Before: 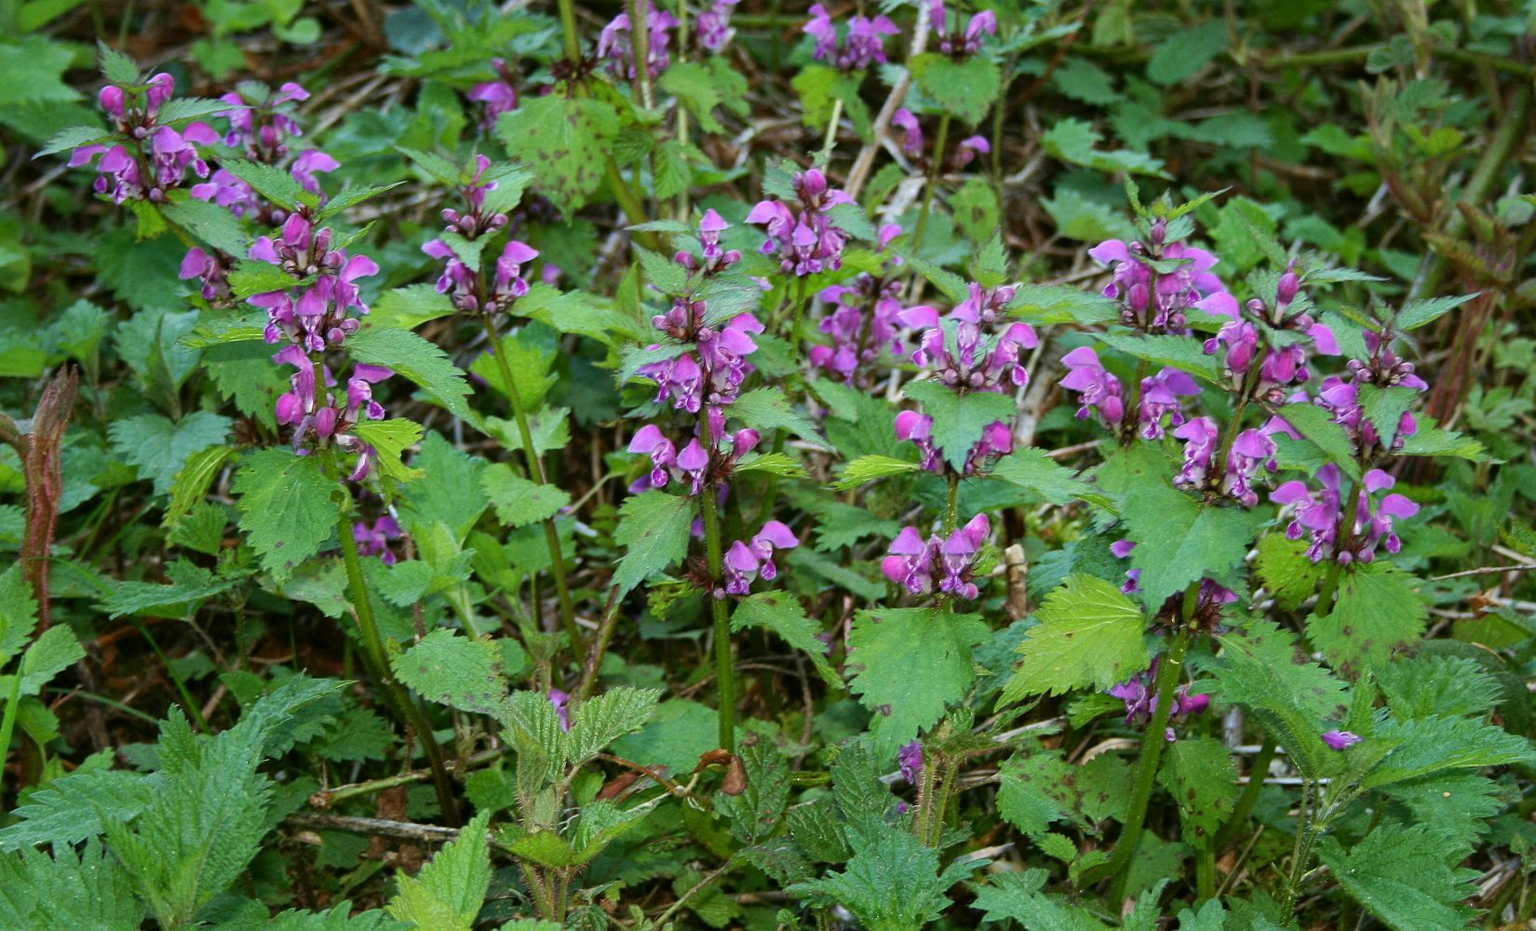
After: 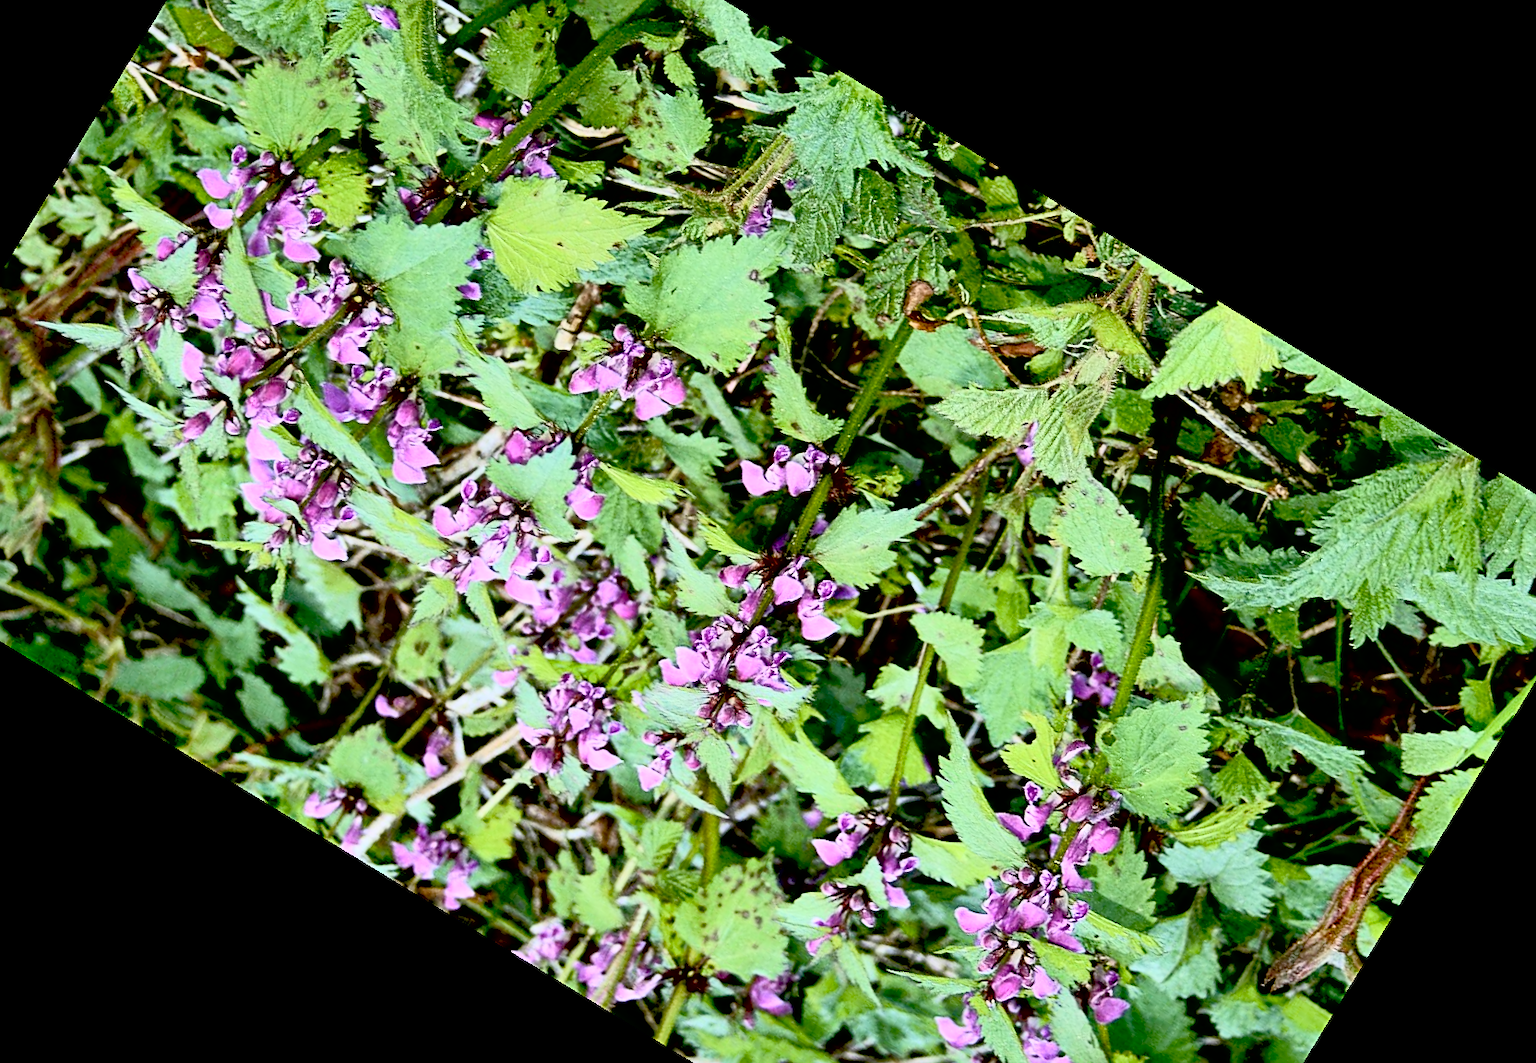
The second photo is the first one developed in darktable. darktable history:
shadows and highlights: white point adjustment -3.64, highlights -63.34, highlights color adjustment 42%, soften with gaussian
exposure: black level correction 0.031, exposure 0.304 EV, compensate highlight preservation false
contrast brightness saturation: contrast 0.43, brightness 0.56, saturation -0.19
sharpen: on, module defaults
crop and rotate: angle 148.68°, left 9.111%, top 15.603%, right 4.588%, bottom 17.041%
